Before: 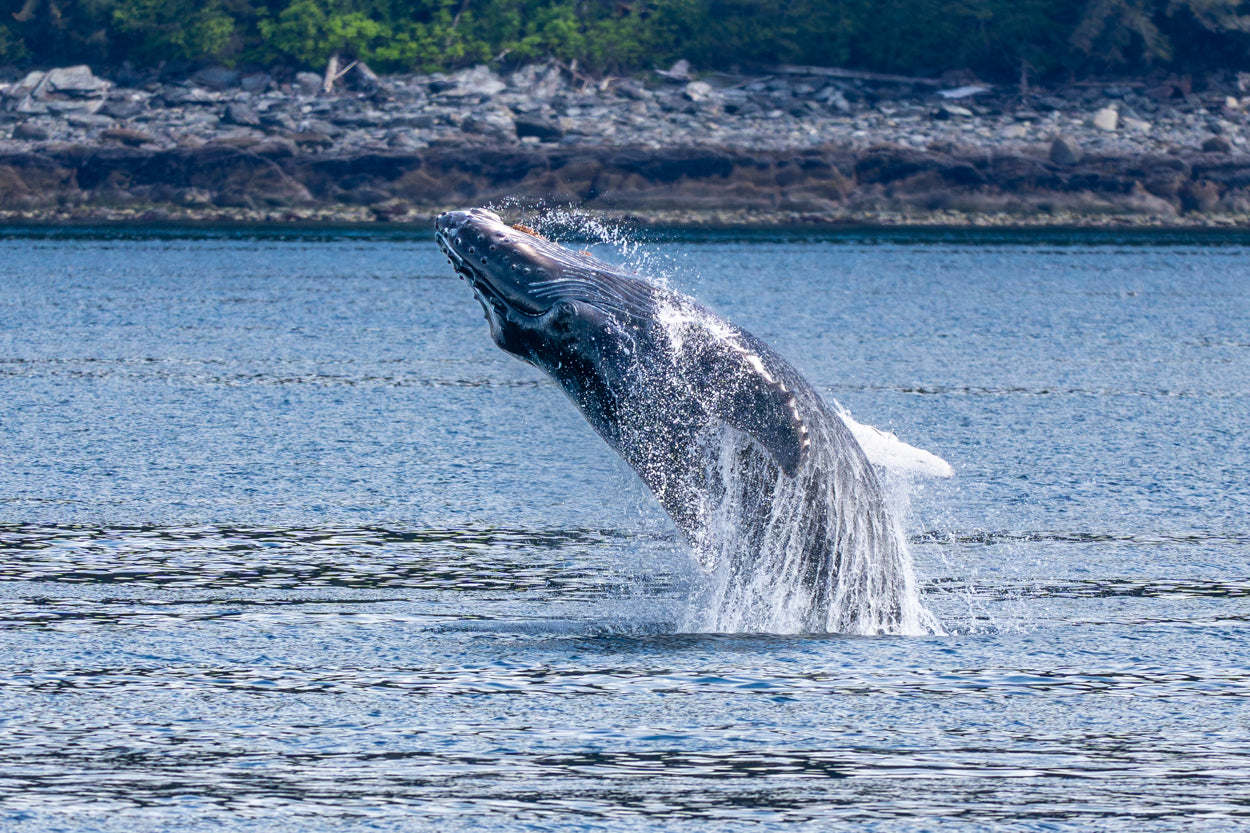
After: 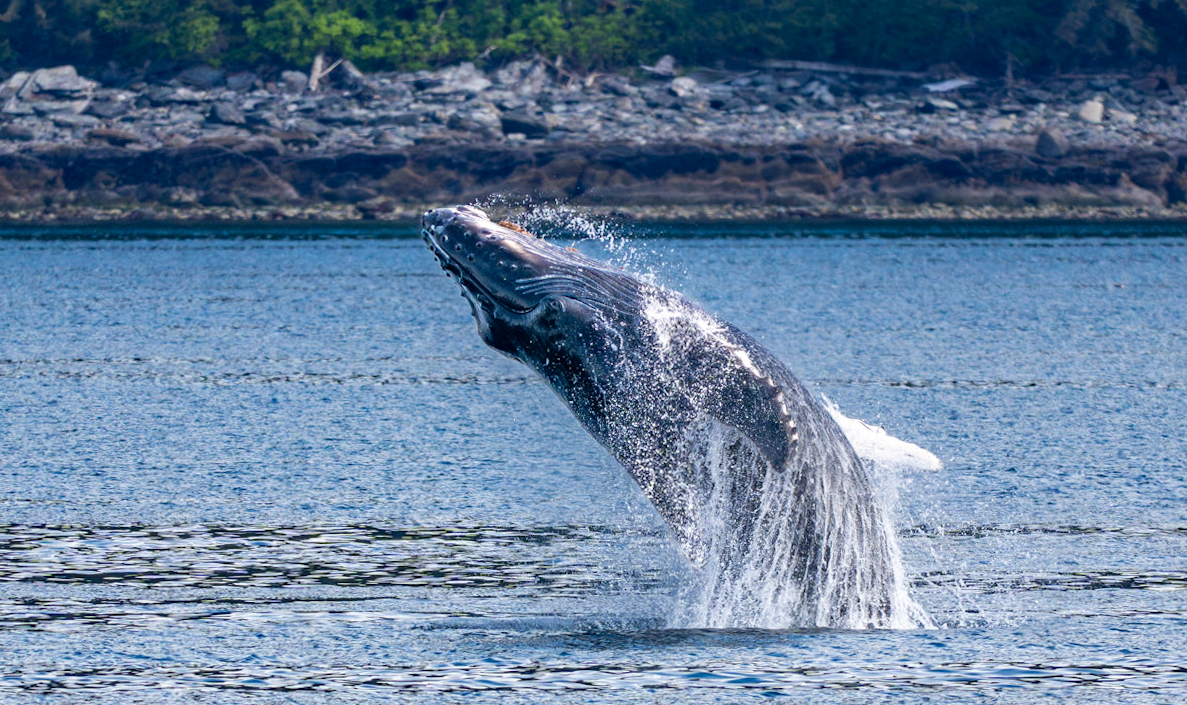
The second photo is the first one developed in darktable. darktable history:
haze removal: compatibility mode true, adaptive false
crop and rotate: angle 0.454°, left 0.405%, right 3.507%, bottom 14.26%
